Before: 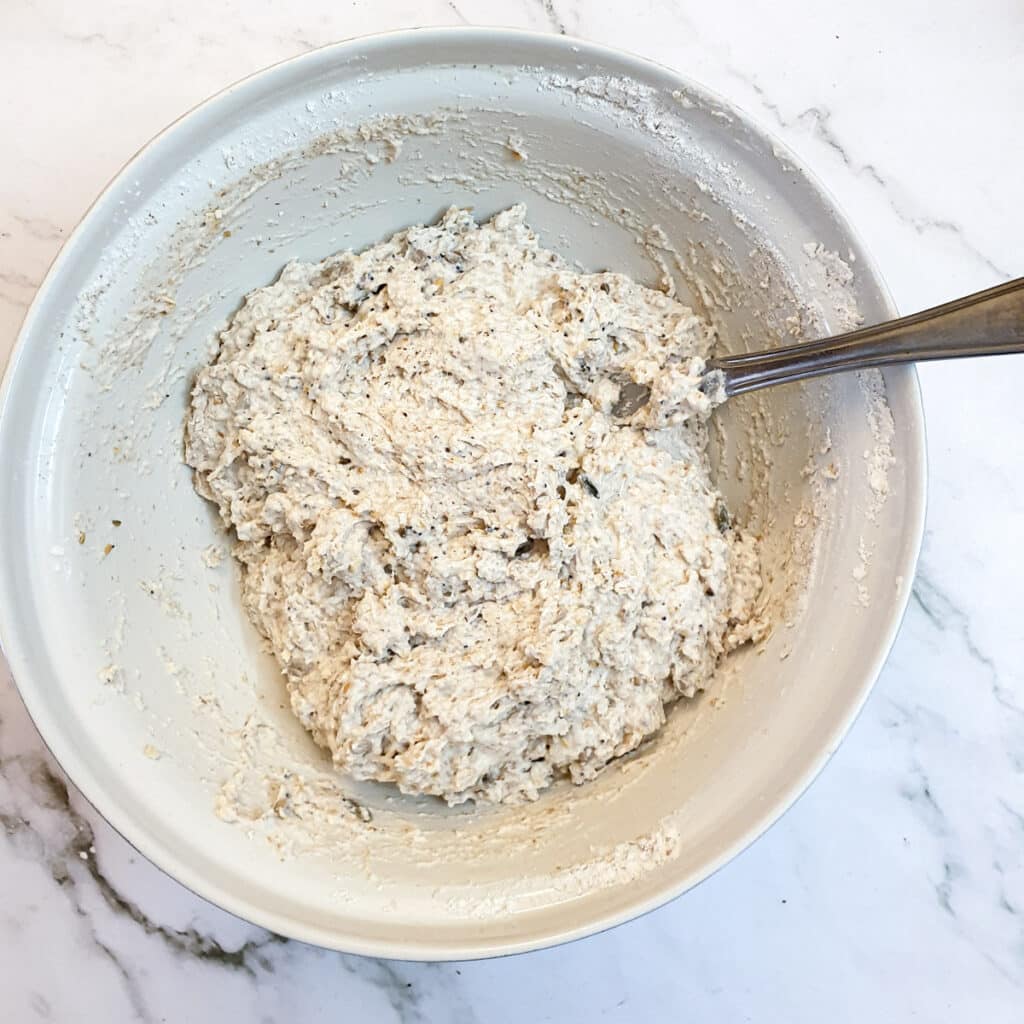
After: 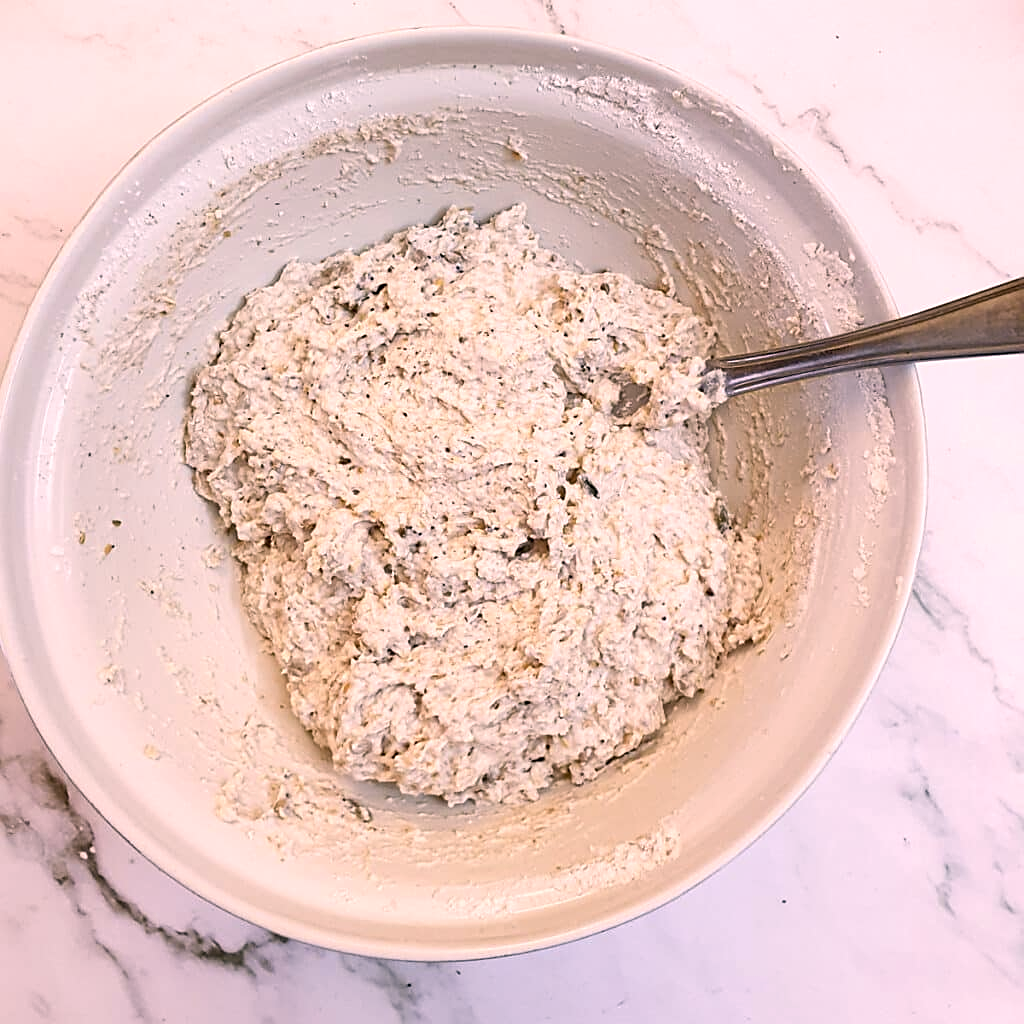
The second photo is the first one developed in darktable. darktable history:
color correction: highlights a* 14.52, highlights b* 4.84
sharpen: on, module defaults
